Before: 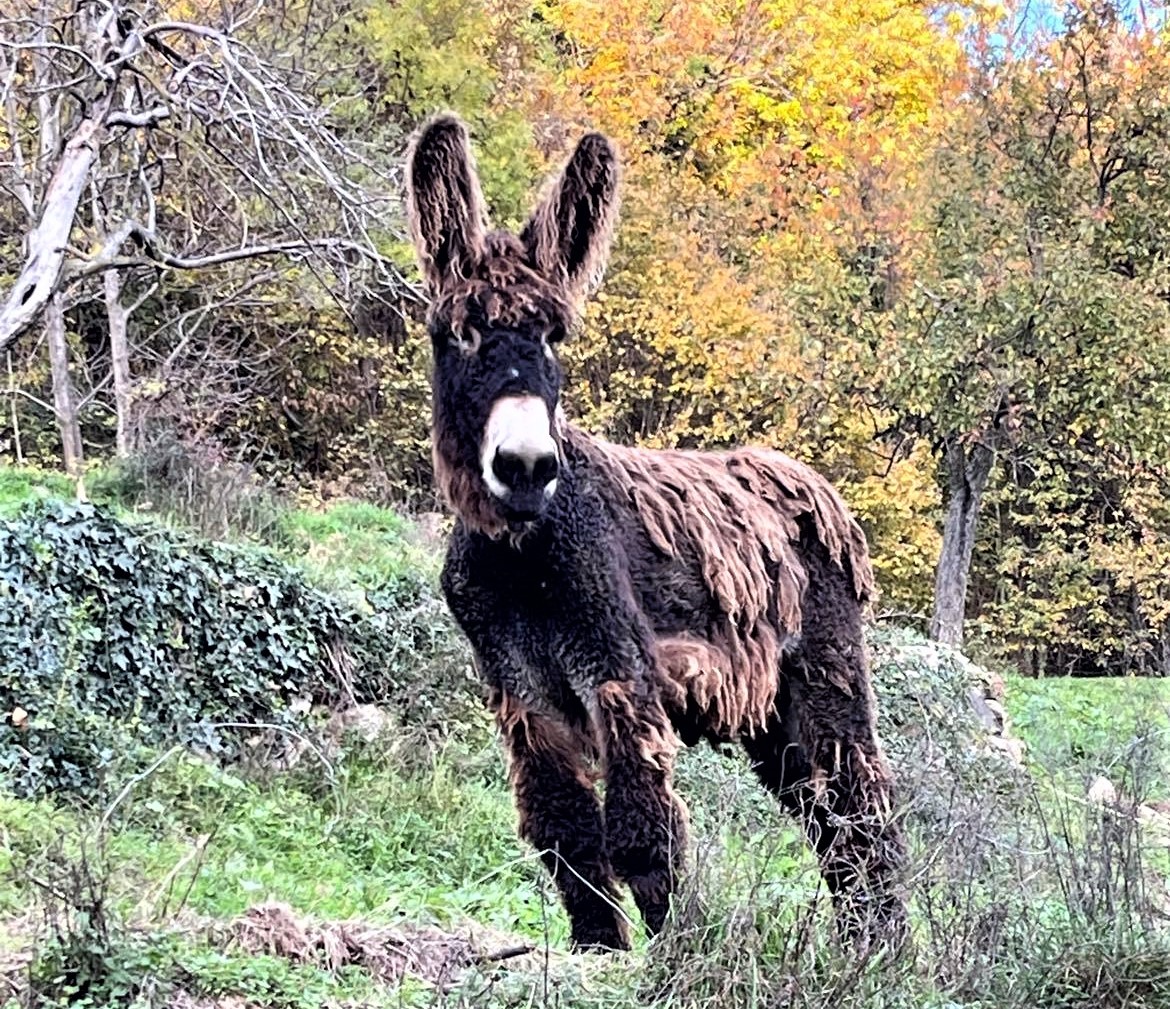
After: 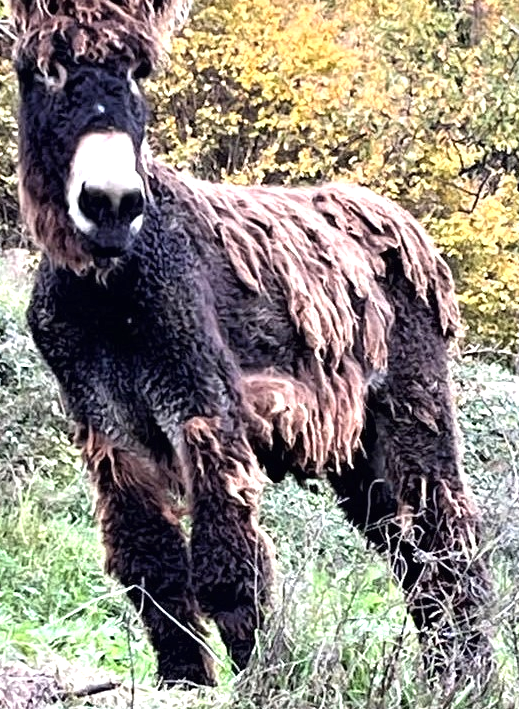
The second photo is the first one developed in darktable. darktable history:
crop: left 35.432%, top 26.233%, right 20.145%, bottom 3.432%
exposure: black level correction 0, exposure 0.5 EV, compensate exposure bias true, compensate highlight preservation false
